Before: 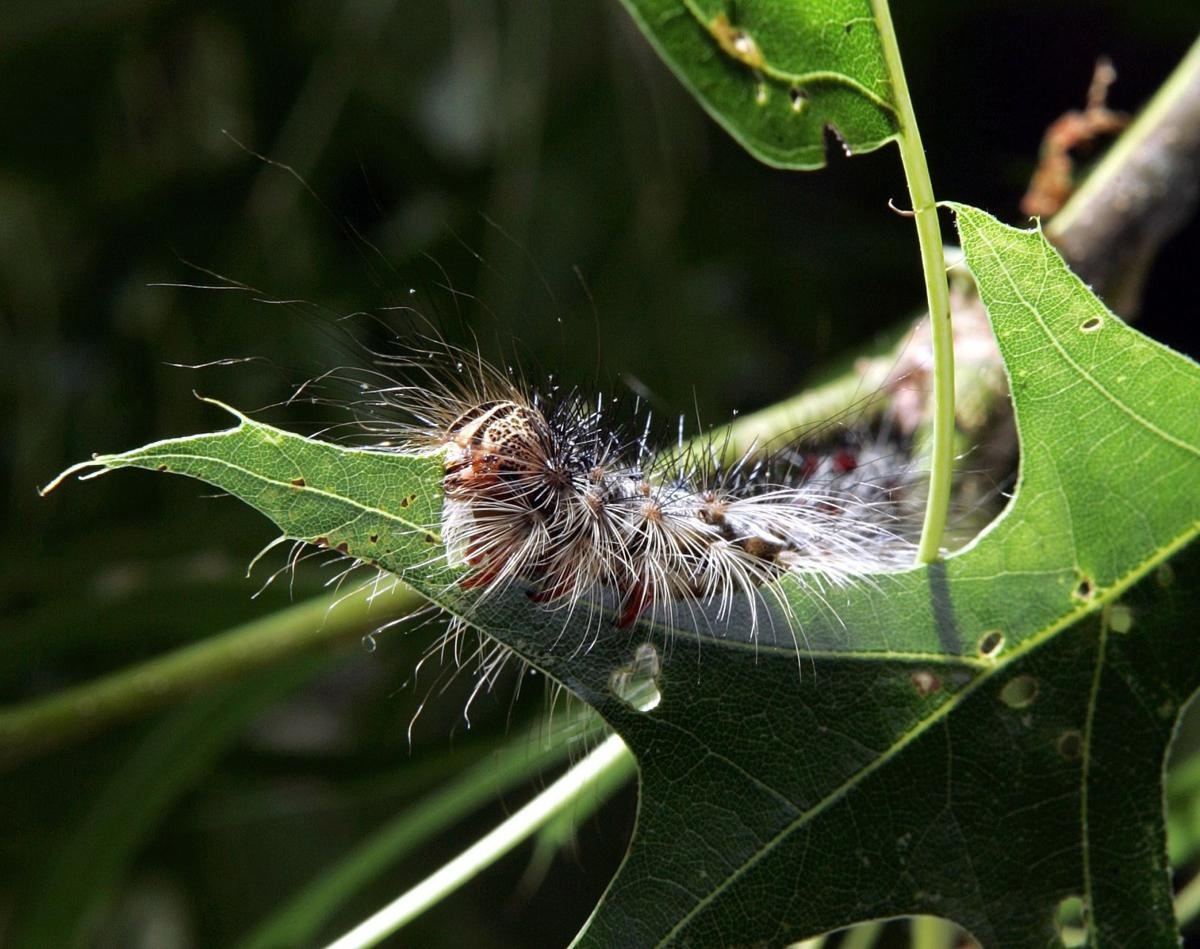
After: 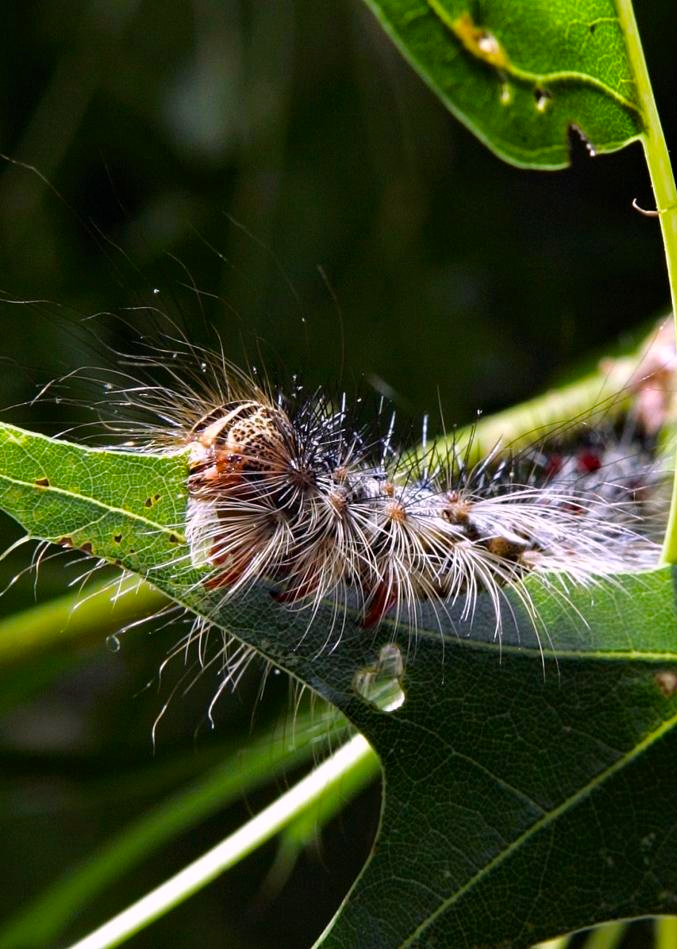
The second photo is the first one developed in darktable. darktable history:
crop: left 21.344%, right 22.211%
haze removal: adaptive false
color balance rgb: shadows lift › luminance -9.823%, highlights gain › chroma 1.552%, highlights gain › hue 312.06°, linear chroma grading › shadows 9.282%, linear chroma grading › highlights 10.277%, linear chroma grading › global chroma 14.773%, linear chroma grading › mid-tones 14.691%, perceptual saturation grading › global saturation -0.026%, global vibrance 20%
